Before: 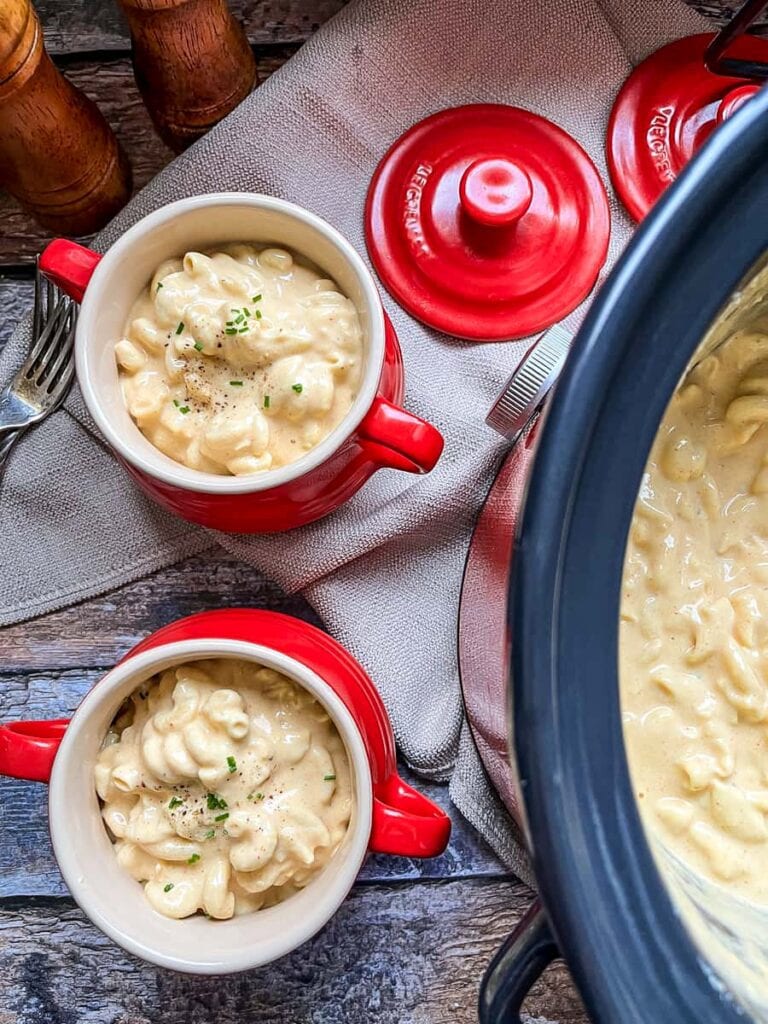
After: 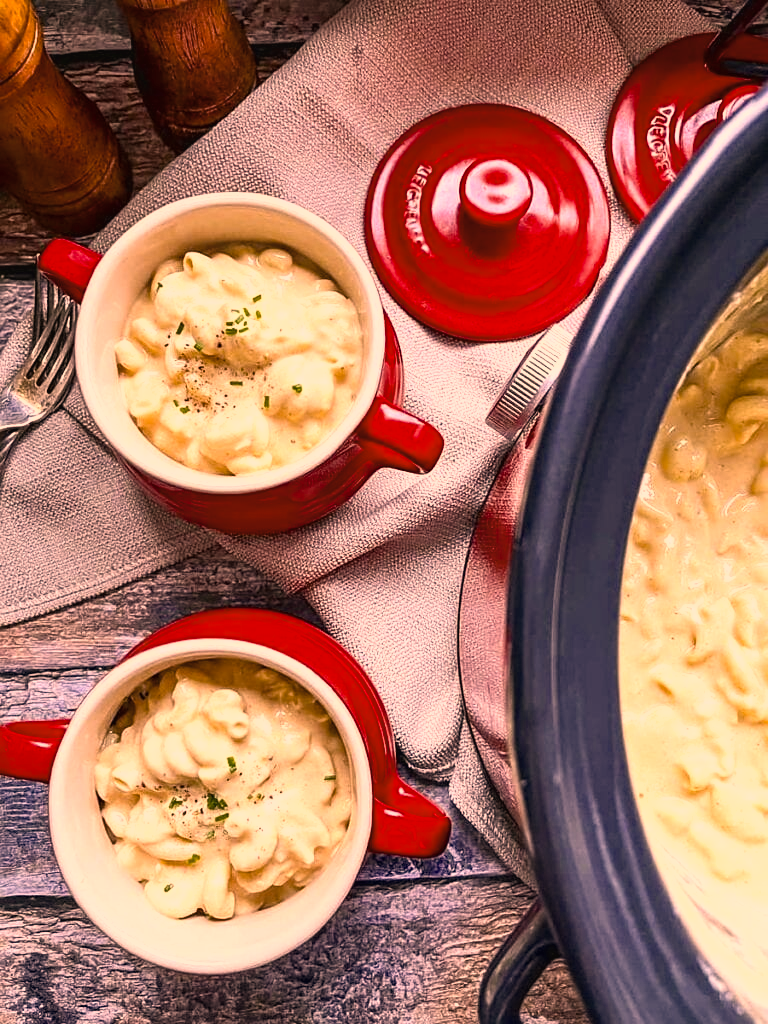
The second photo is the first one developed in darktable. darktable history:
shadows and highlights: shadows -1.09, highlights 38.53
exposure: exposure 0.375 EV, compensate exposure bias true, compensate highlight preservation false
sharpen: amount 0.207
color correction: highlights a* 39.96, highlights b* 39.61, saturation 0.687
color balance rgb: global offset › luminance 0.261%, global offset › hue 170.79°, perceptual saturation grading › global saturation 19.286%, global vibrance 6.762%, saturation formula JzAzBz (2021)
